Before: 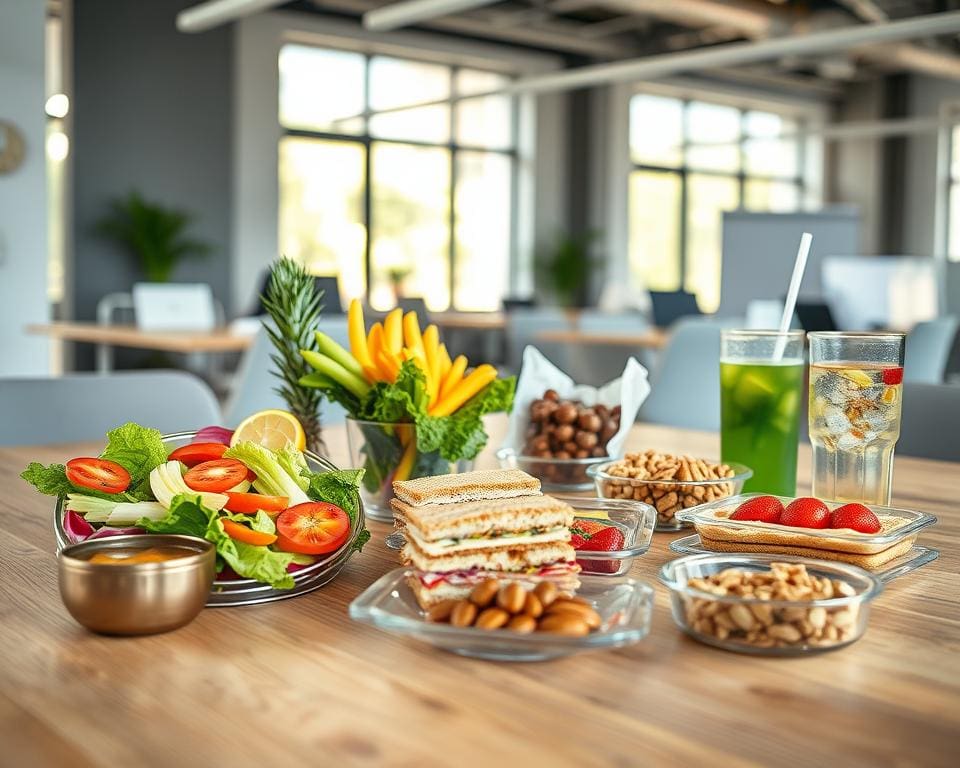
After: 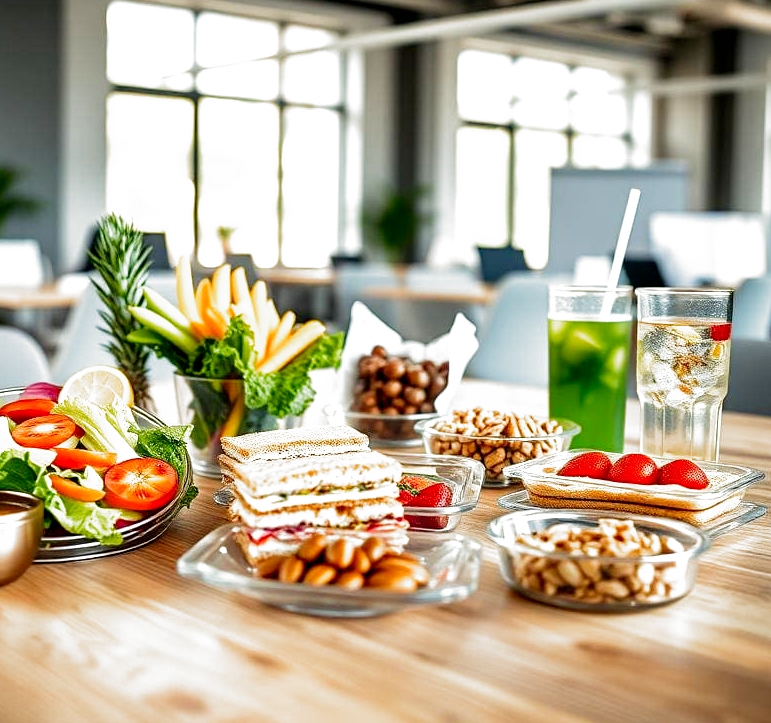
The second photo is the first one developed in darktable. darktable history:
crop and rotate: left 17.95%, top 5.748%, right 1.706%
exposure: black level correction 0.005, exposure 0.275 EV, compensate exposure bias true, compensate highlight preservation false
filmic rgb: black relative exposure -8.21 EV, white relative exposure 2.2 EV, target white luminance 99.982%, hardness 7.12, latitude 74.82%, contrast 1.319, highlights saturation mix -2.28%, shadows ↔ highlights balance 29.78%, preserve chrominance no, color science v5 (2021), contrast in shadows safe, contrast in highlights safe
